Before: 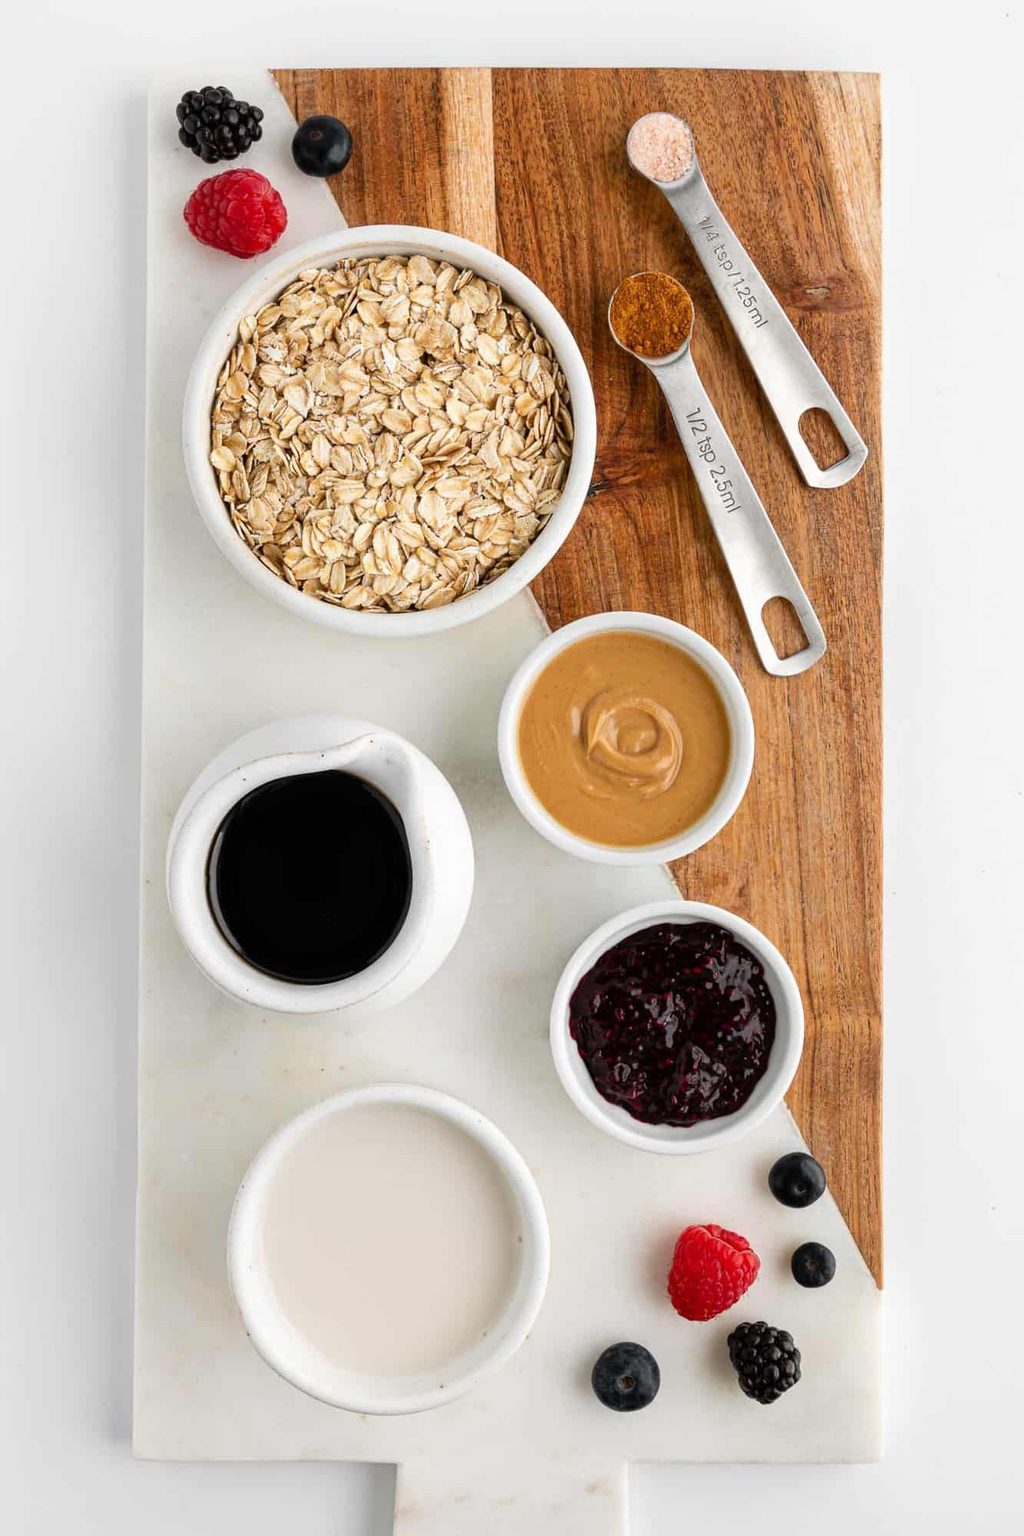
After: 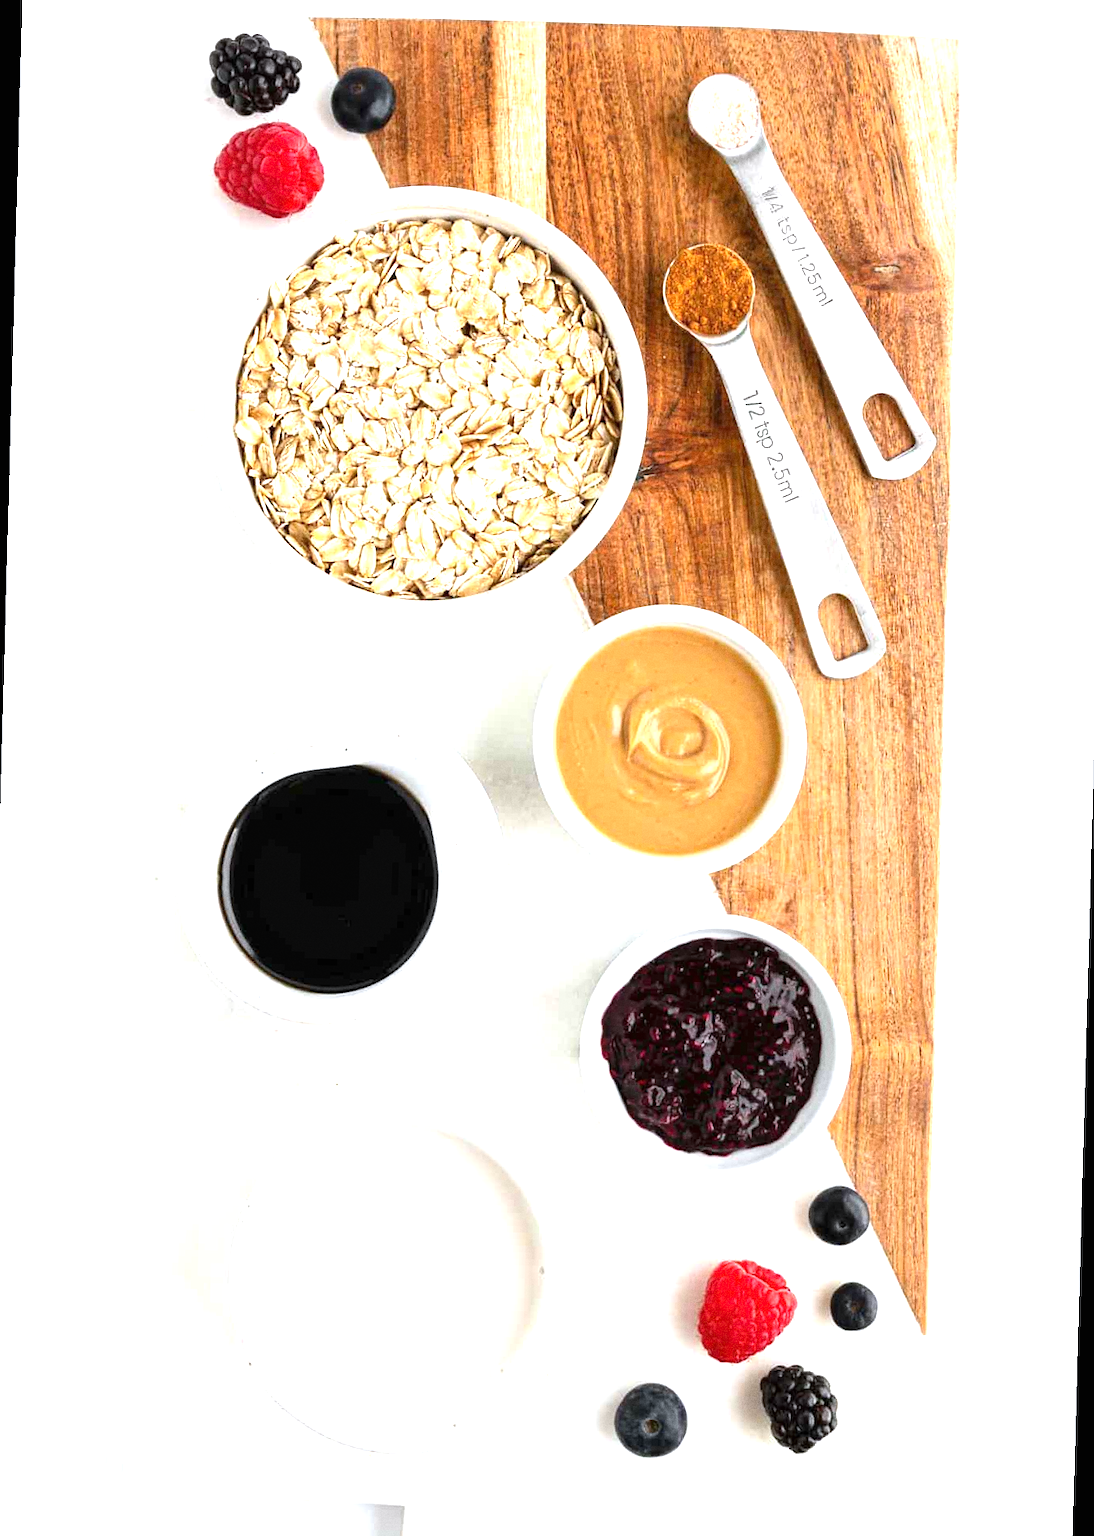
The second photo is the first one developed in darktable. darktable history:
white balance: red 0.98, blue 1.034
exposure: black level correction 0, exposure 1.2 EV, compensate exposure bias true, compensate highlight preservation false
rotate and perspective: rotation 1.57°, crop left 0.018, crop right 0.982, crop top 0.039, crop bottom 0.961
grain: coarseness 0.09 ISO
